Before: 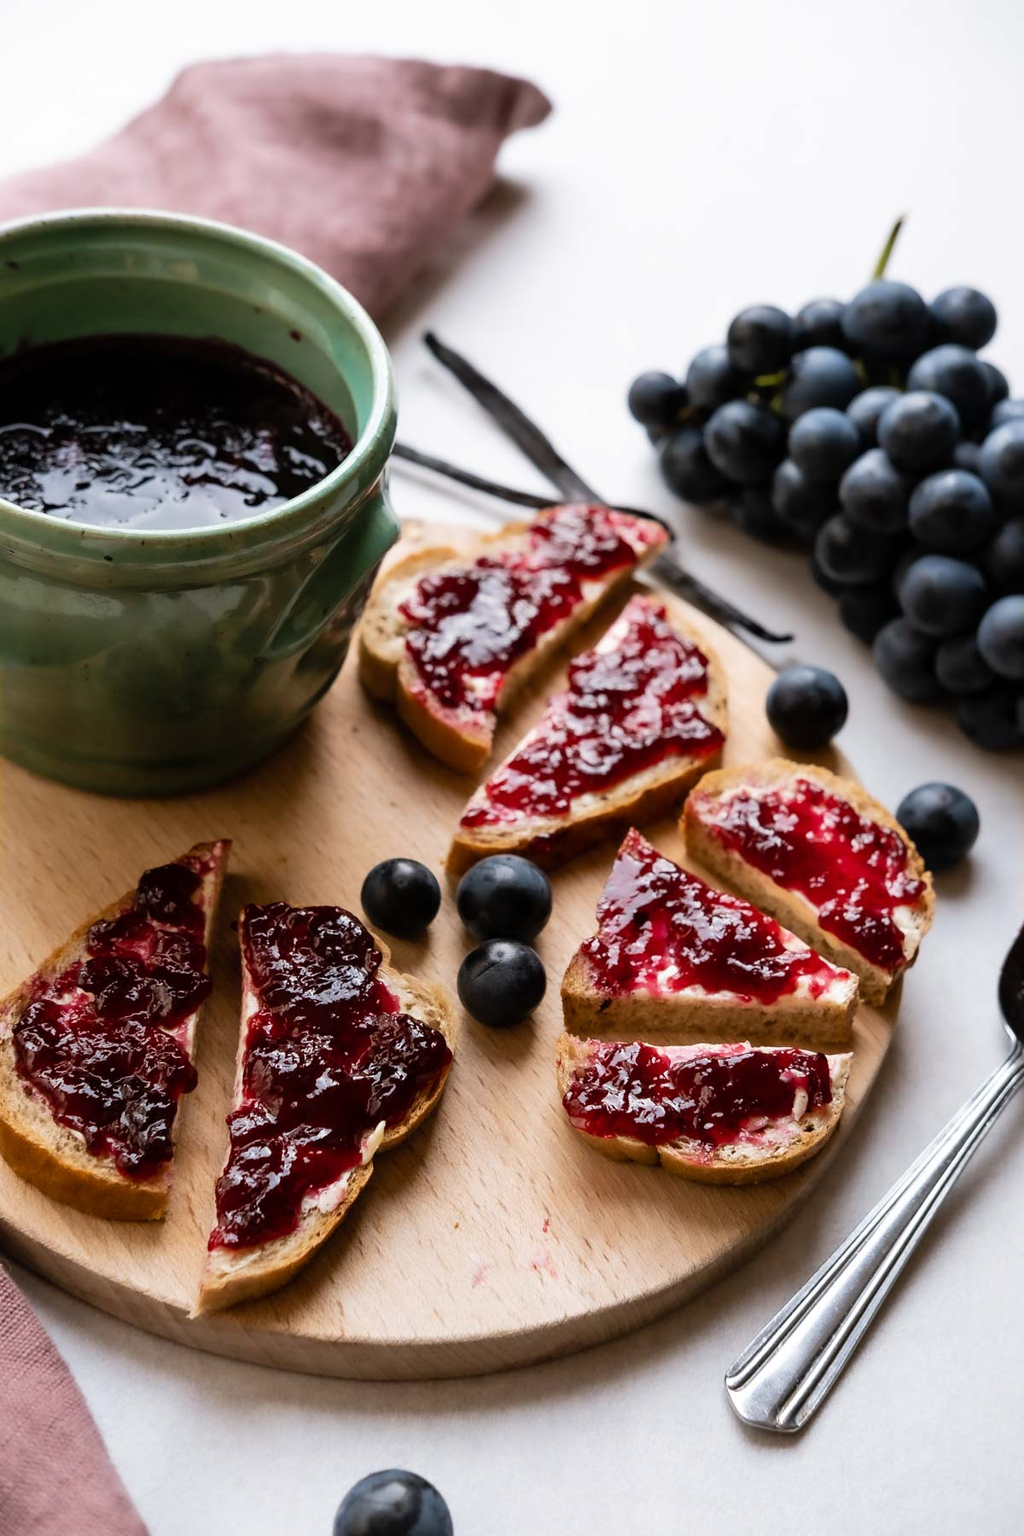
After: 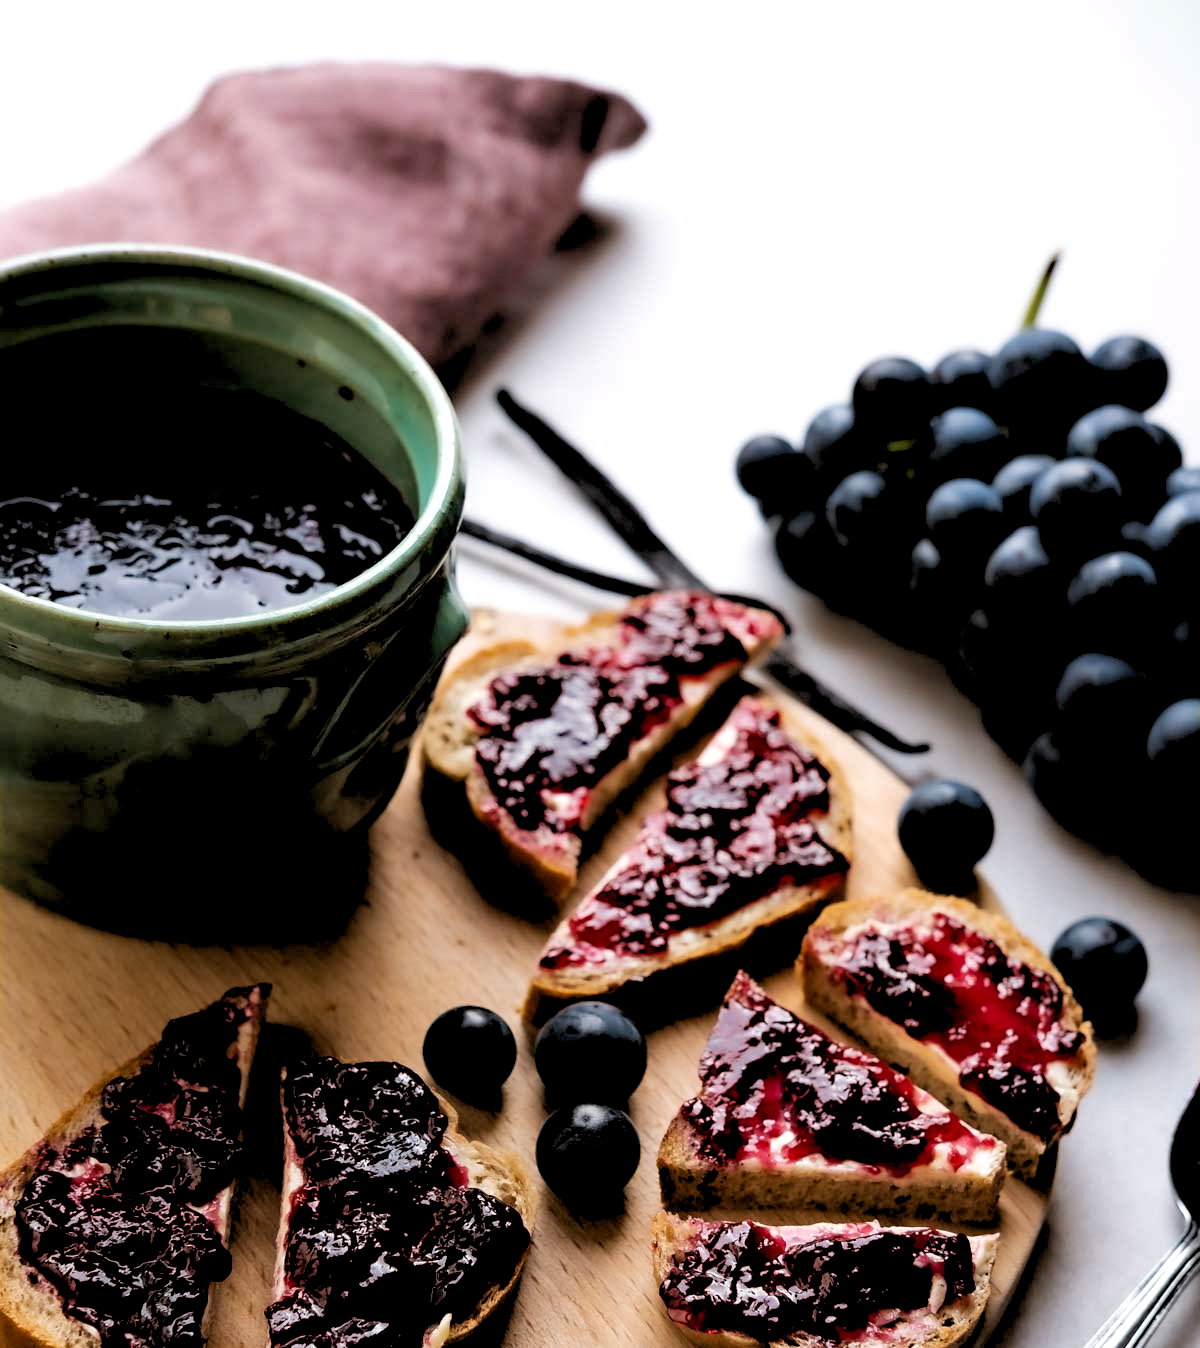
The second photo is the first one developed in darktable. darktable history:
rgb levels: levels [[0.034, 0.472, 0.904], [0, 0.5, 1], [0, 0.5, 1]]
crop: bottom 24.967%
haze removal: strength 0.29, distance 0.25, compatibility mode true, adaptive false
